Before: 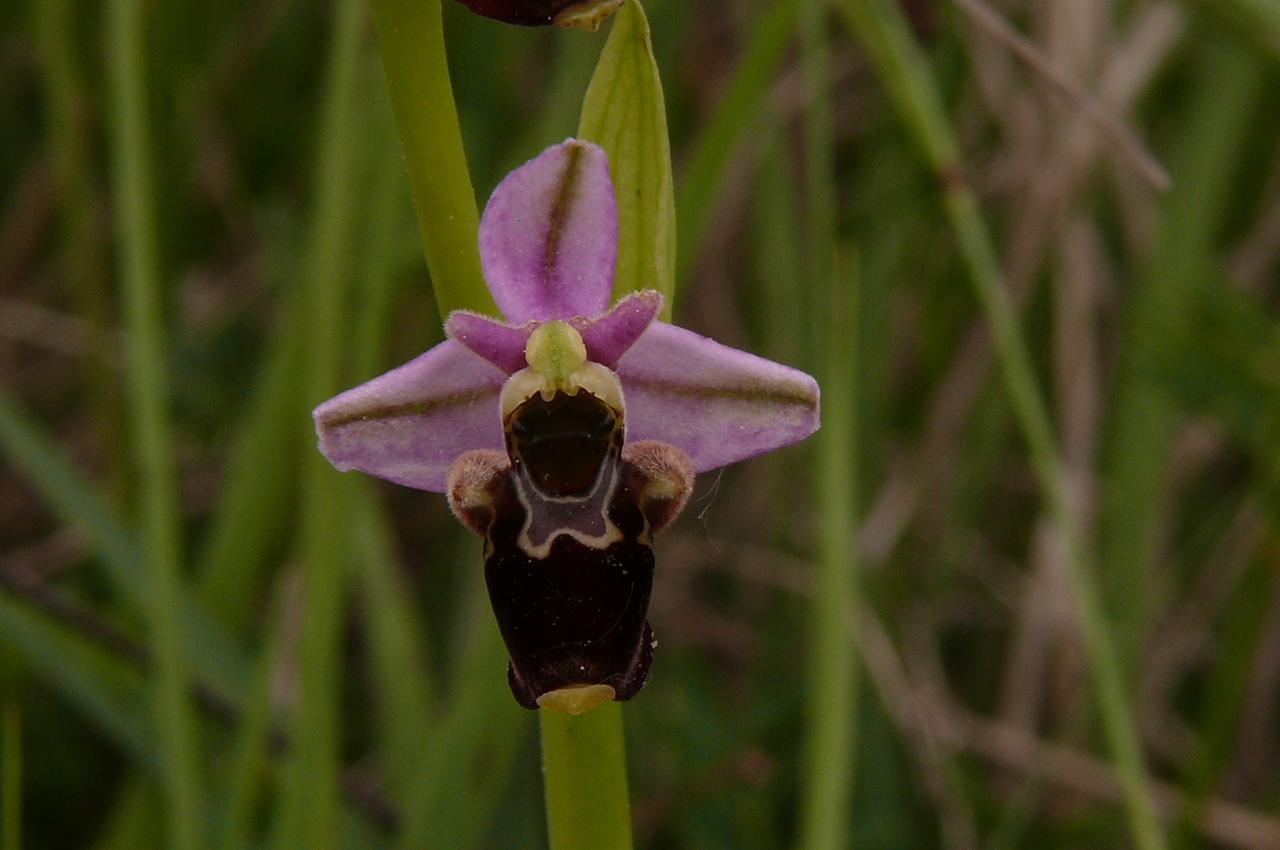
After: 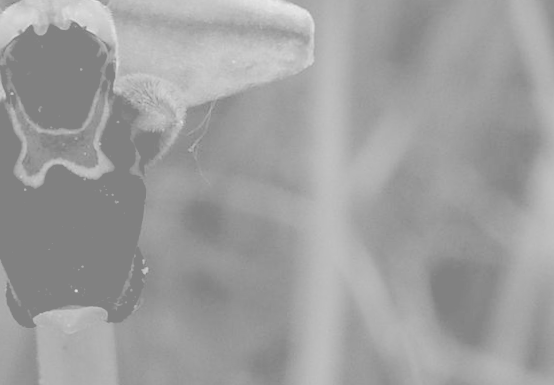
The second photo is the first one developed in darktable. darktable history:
rgb levels: levels [[0.01, 0.419, 0.839], [0, 0.5, 1], [0, 0.5, 1]]
crop: left 35.976%, top 45.819%, right 18.162%, bottom 5.807%
monochrome: a 26.22, b 42.67, size 0.8
rotate and perspective: rotation 0.062°, lens shift (vertical) 0.115, lens shift (horizontal) -0.133, crop left 0.047, crop right 0.94, crop top 0.061, crop bottom 0.94
colorize: hue 43.2°, saturation 40%, version 1
